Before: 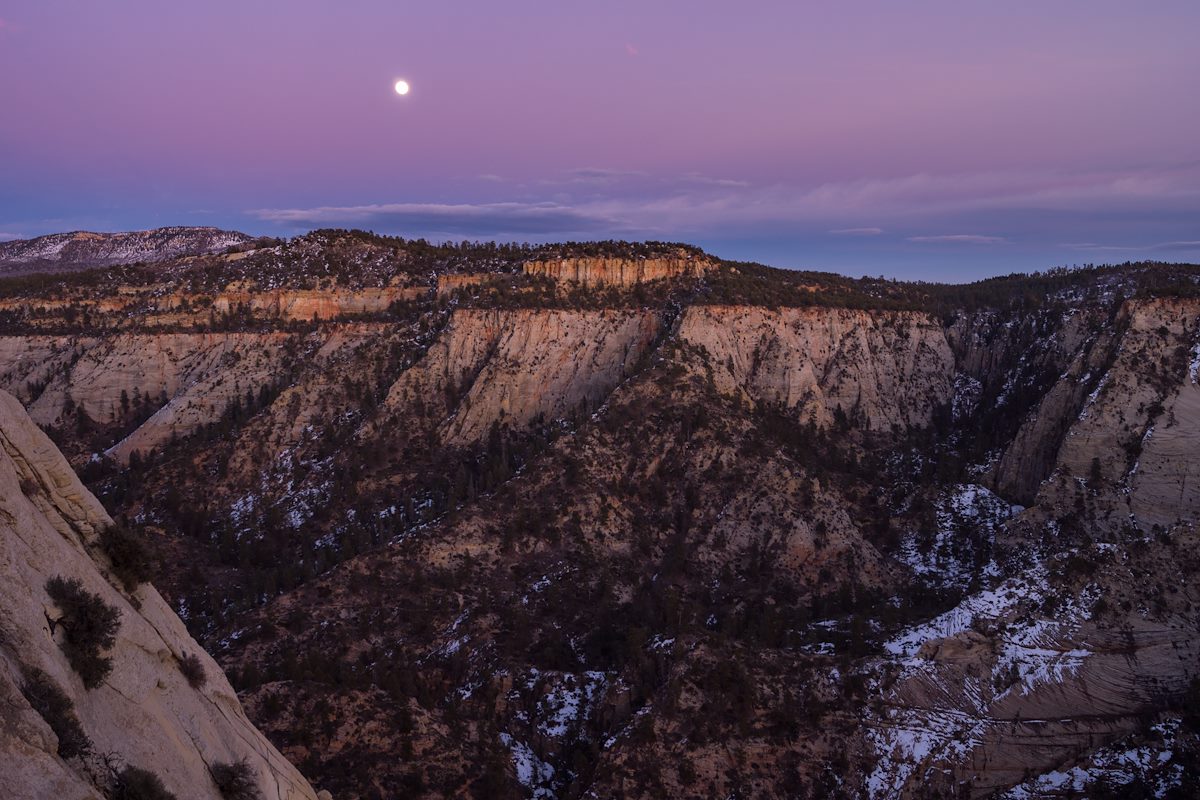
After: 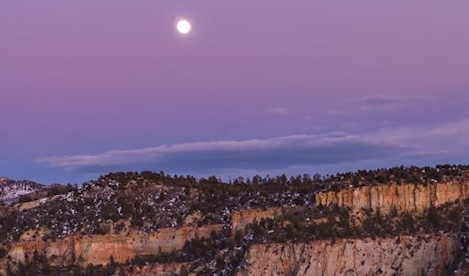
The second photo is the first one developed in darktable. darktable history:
crop: left 15.452%, top 5.459%, right 43.956%, bottom 56.62%
rotate and perspective: rotation -3.52°, crop left 0.036, crop right 0.964, crop top 0.081, crop bottom 0.919
